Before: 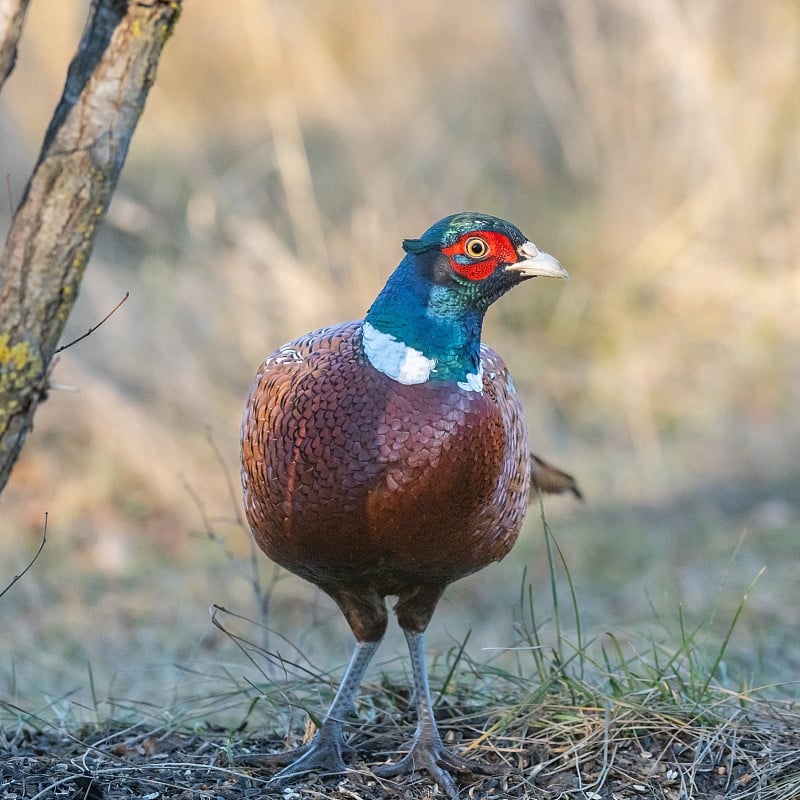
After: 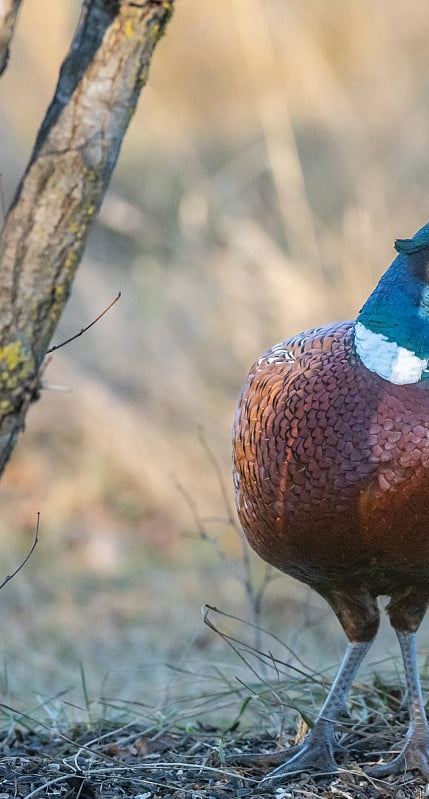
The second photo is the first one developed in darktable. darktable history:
crop: left 1.019%, right 45.232%, bottom 0.09%
